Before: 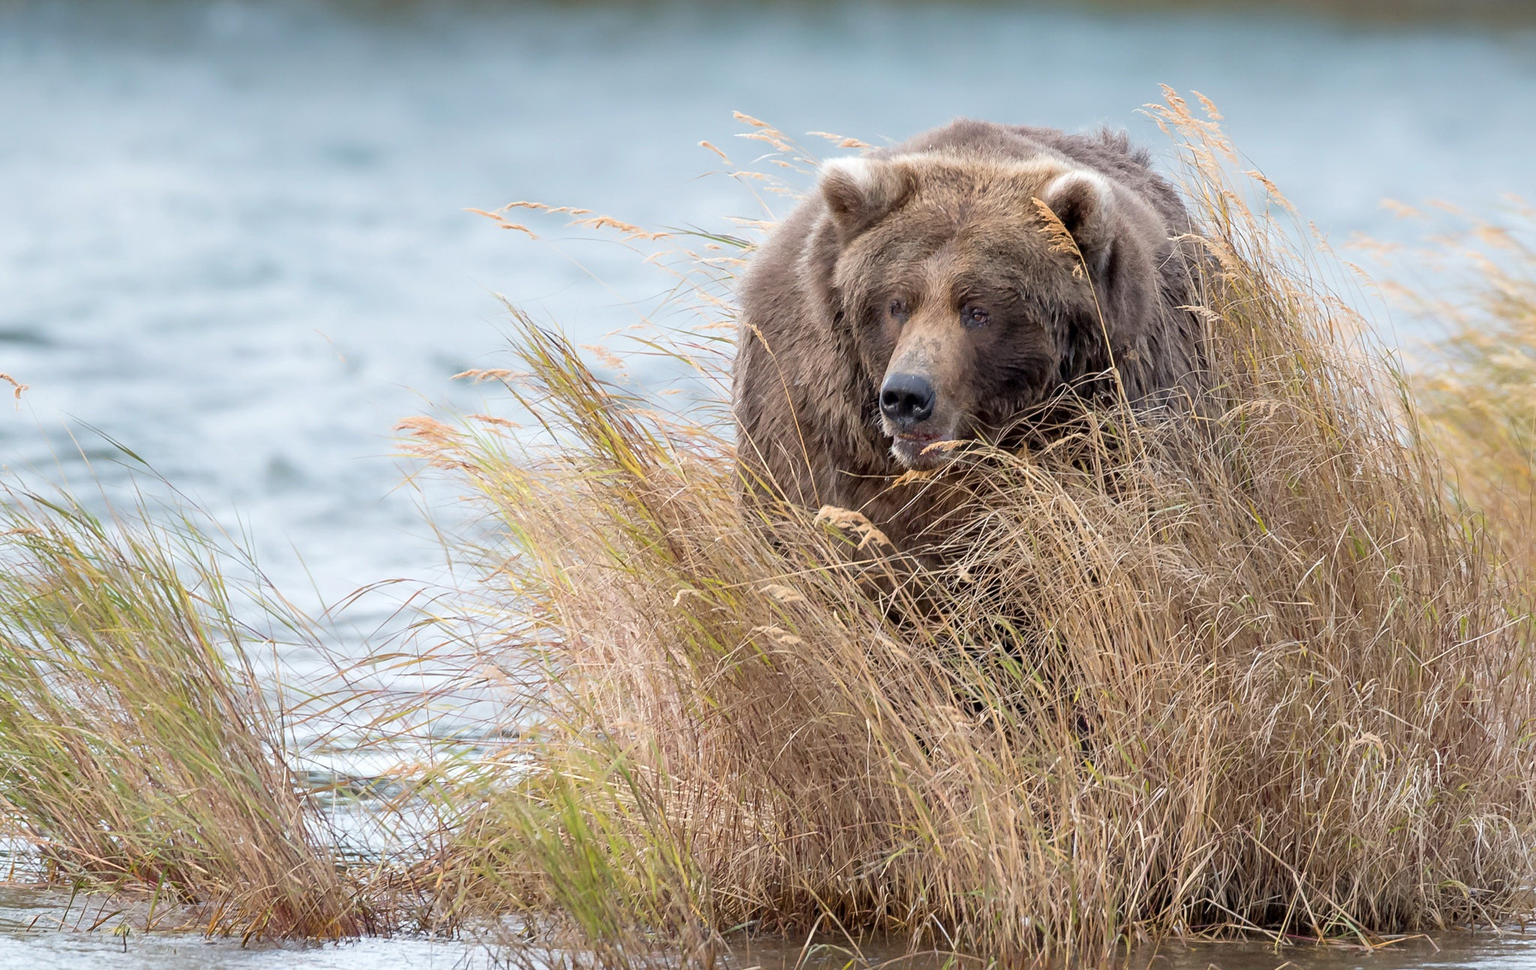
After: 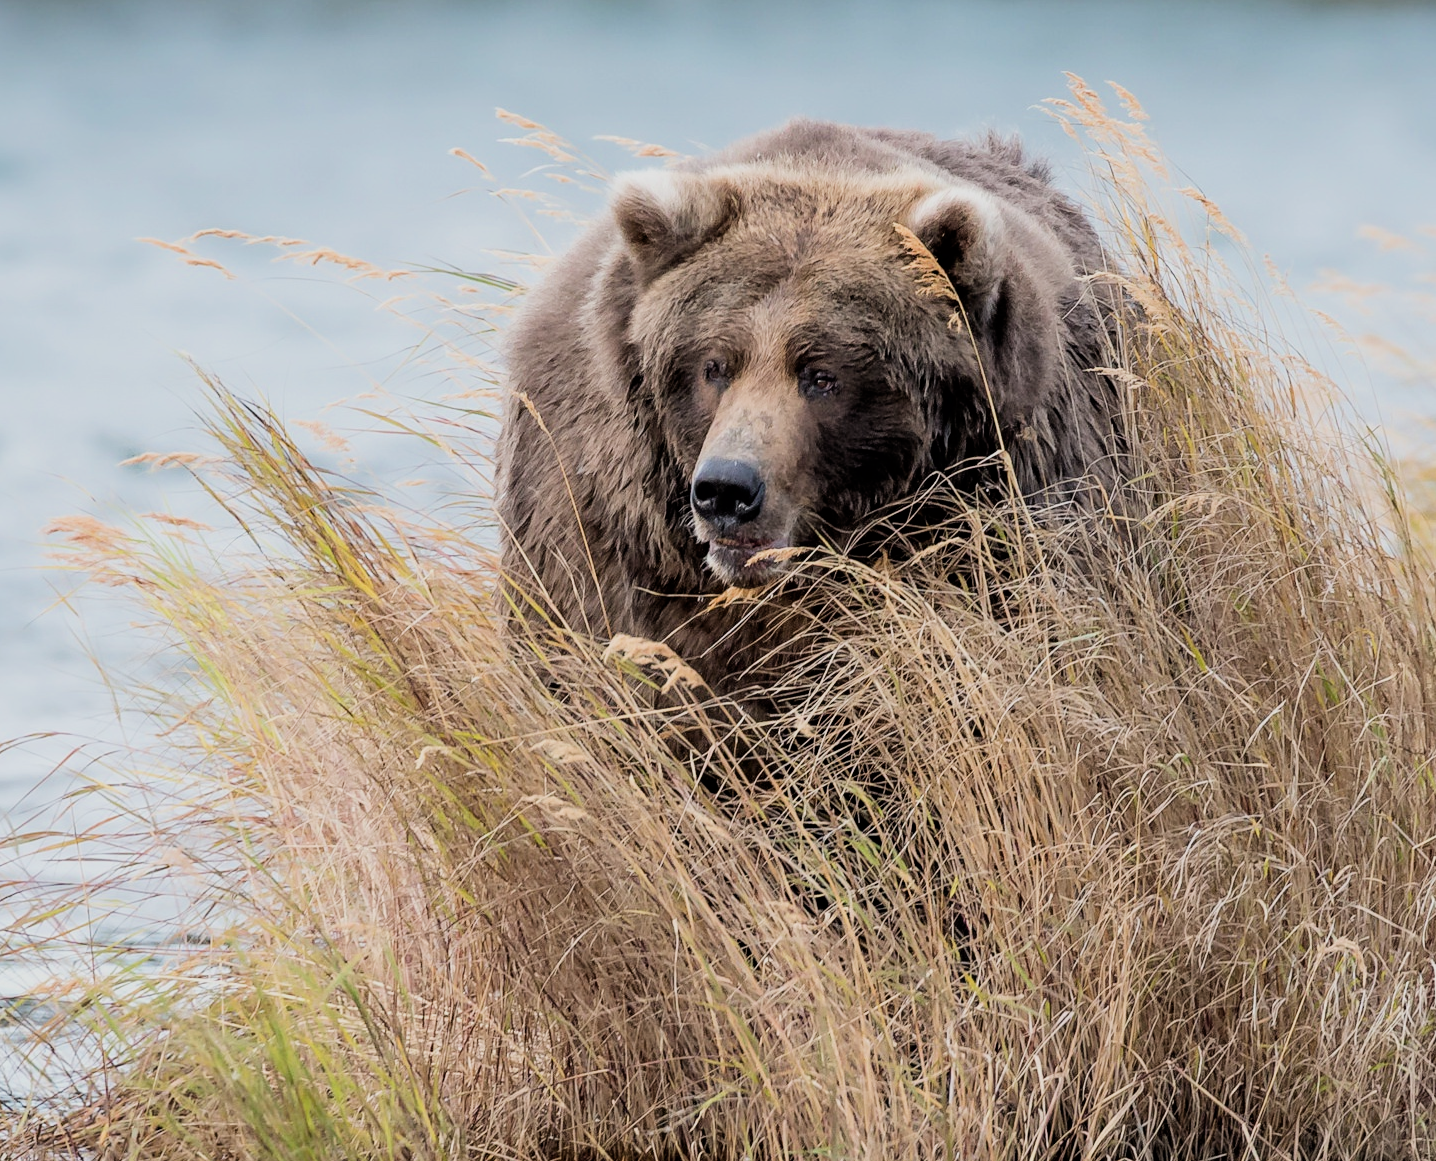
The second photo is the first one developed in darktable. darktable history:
filmic rgb: black relative exposure -7.49 EV, white relative exposure 4.99 EV, hardness 3.32, contrast 1.3
crop and rotate: left 23.568%, top 3.193%, right 6.314%, bottom 7.027%
